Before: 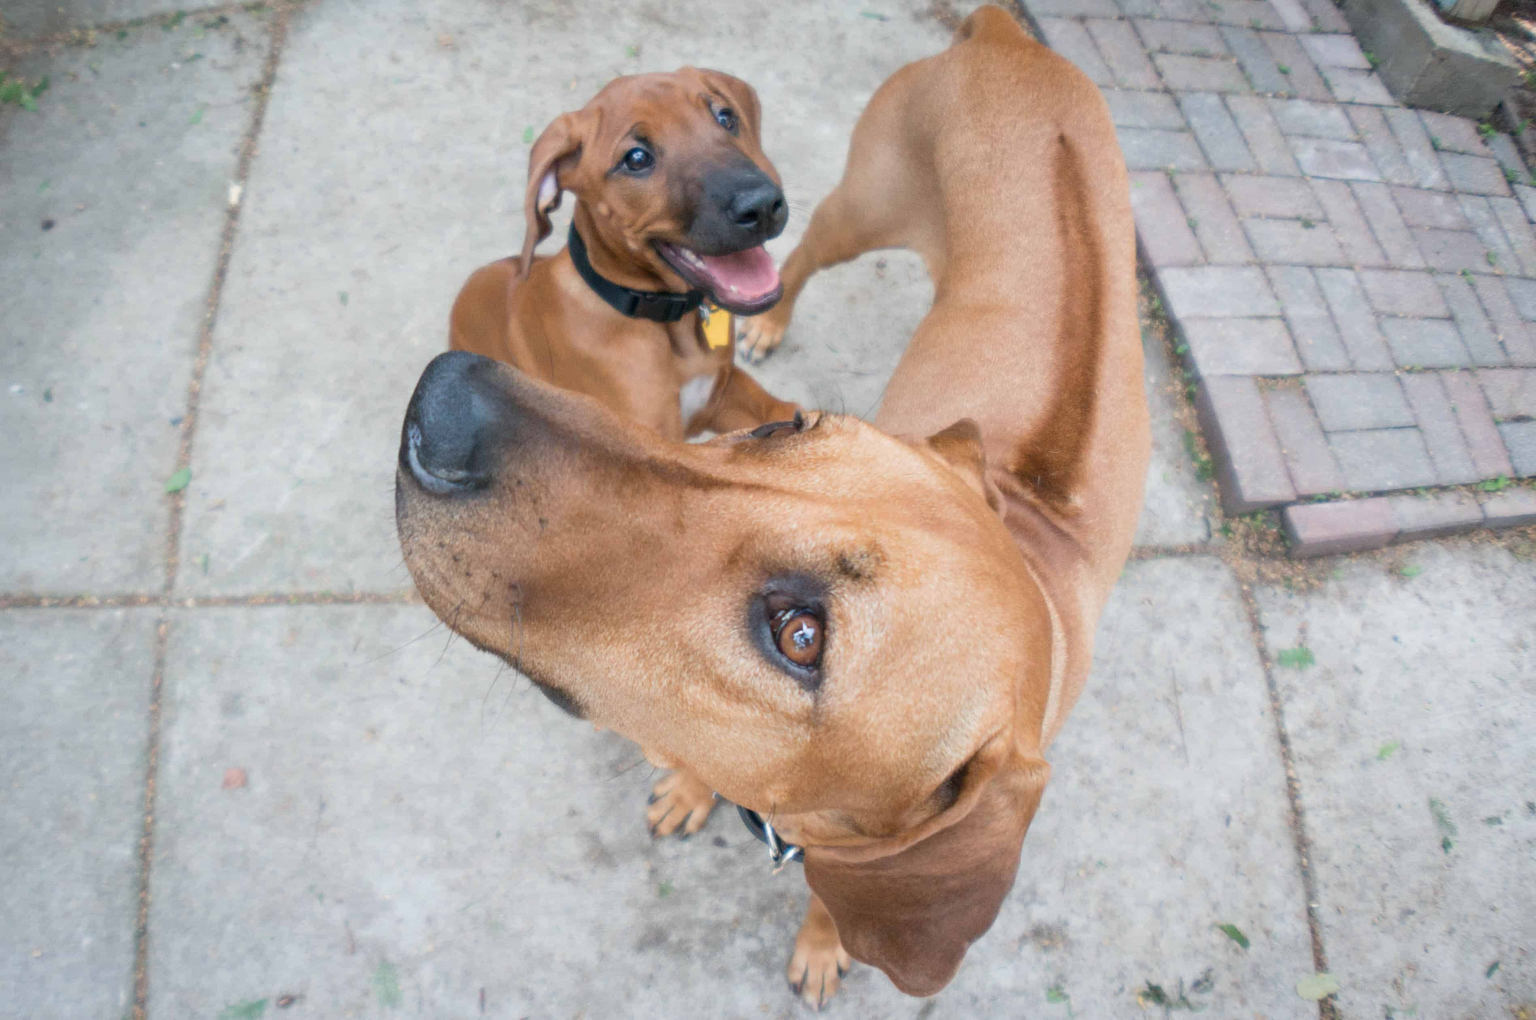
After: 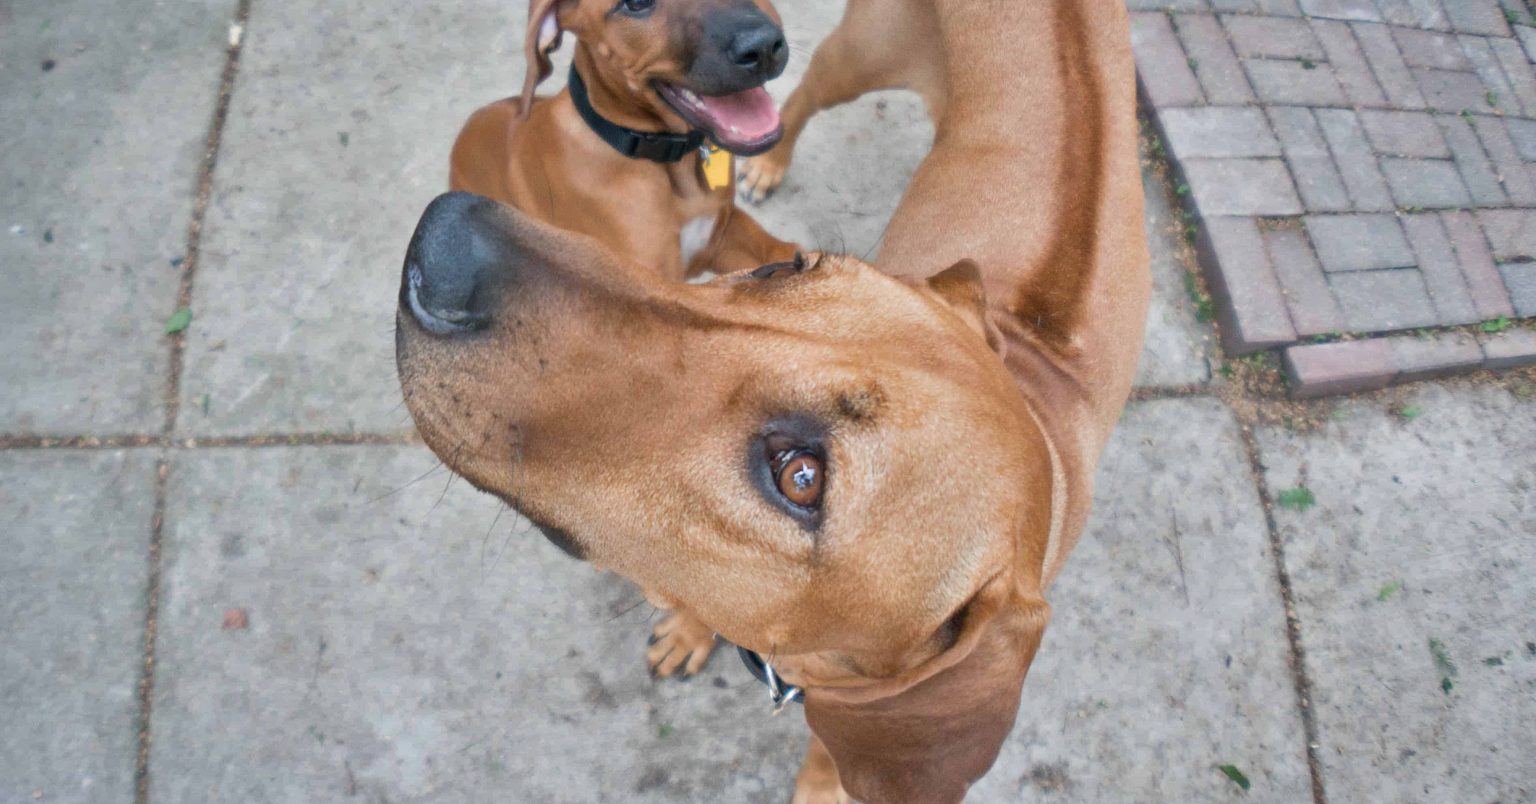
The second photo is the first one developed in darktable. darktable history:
shadows and highlights: radius 105.91, shadows 23.58, highlights -58.97, low approximation 0.01, soften with gaussian
crop and rotate: top 15.708%, bottom 5.413%
